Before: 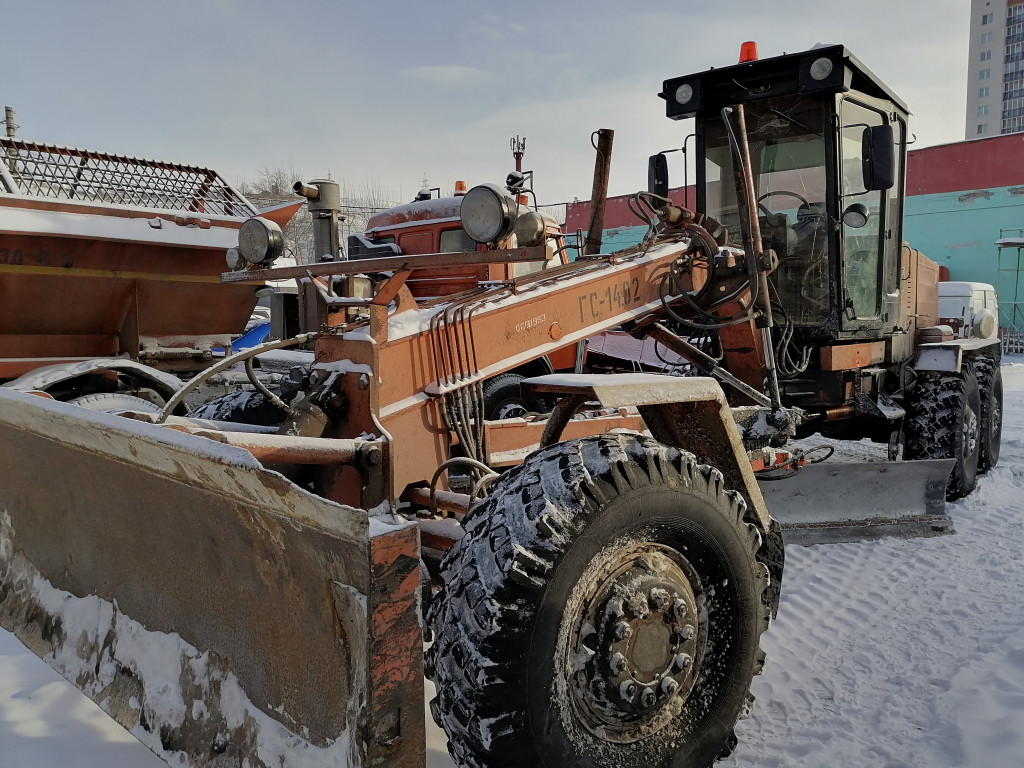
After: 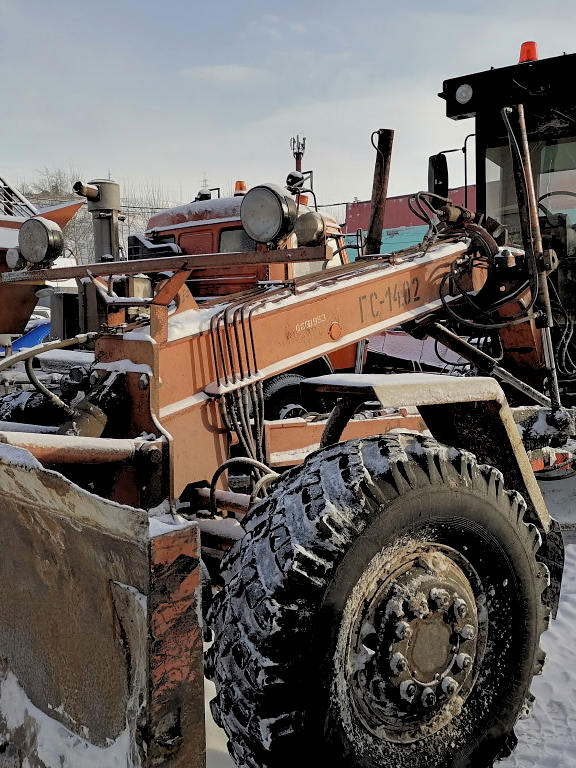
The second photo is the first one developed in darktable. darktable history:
crop: left 21.496%, right 22.254%
rgb levels: levels [[0.013, 0.434, 0.89], [0, 0.5, 1], [0, 0.5, 1]]
